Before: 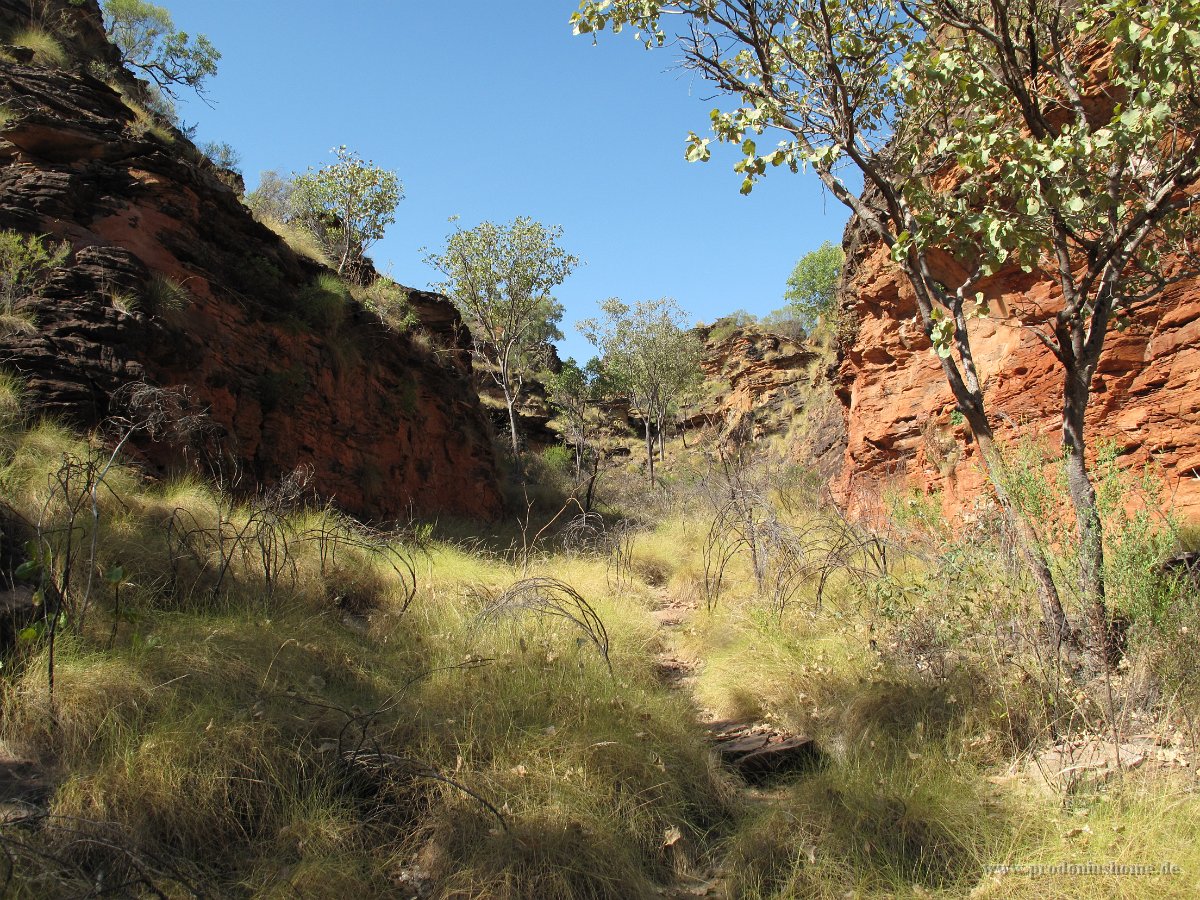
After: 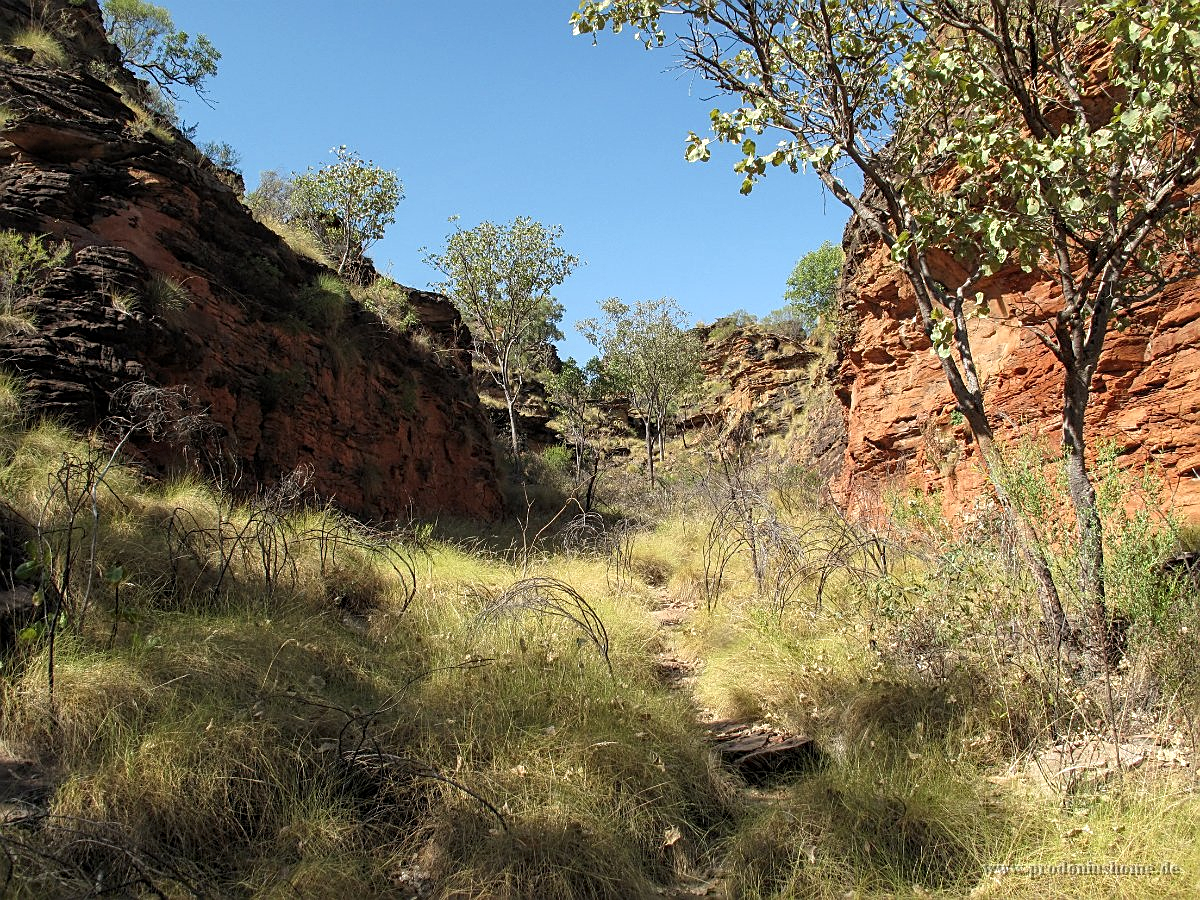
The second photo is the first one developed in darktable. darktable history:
sharpen: radius 1.971
local contrast: detail 130%
